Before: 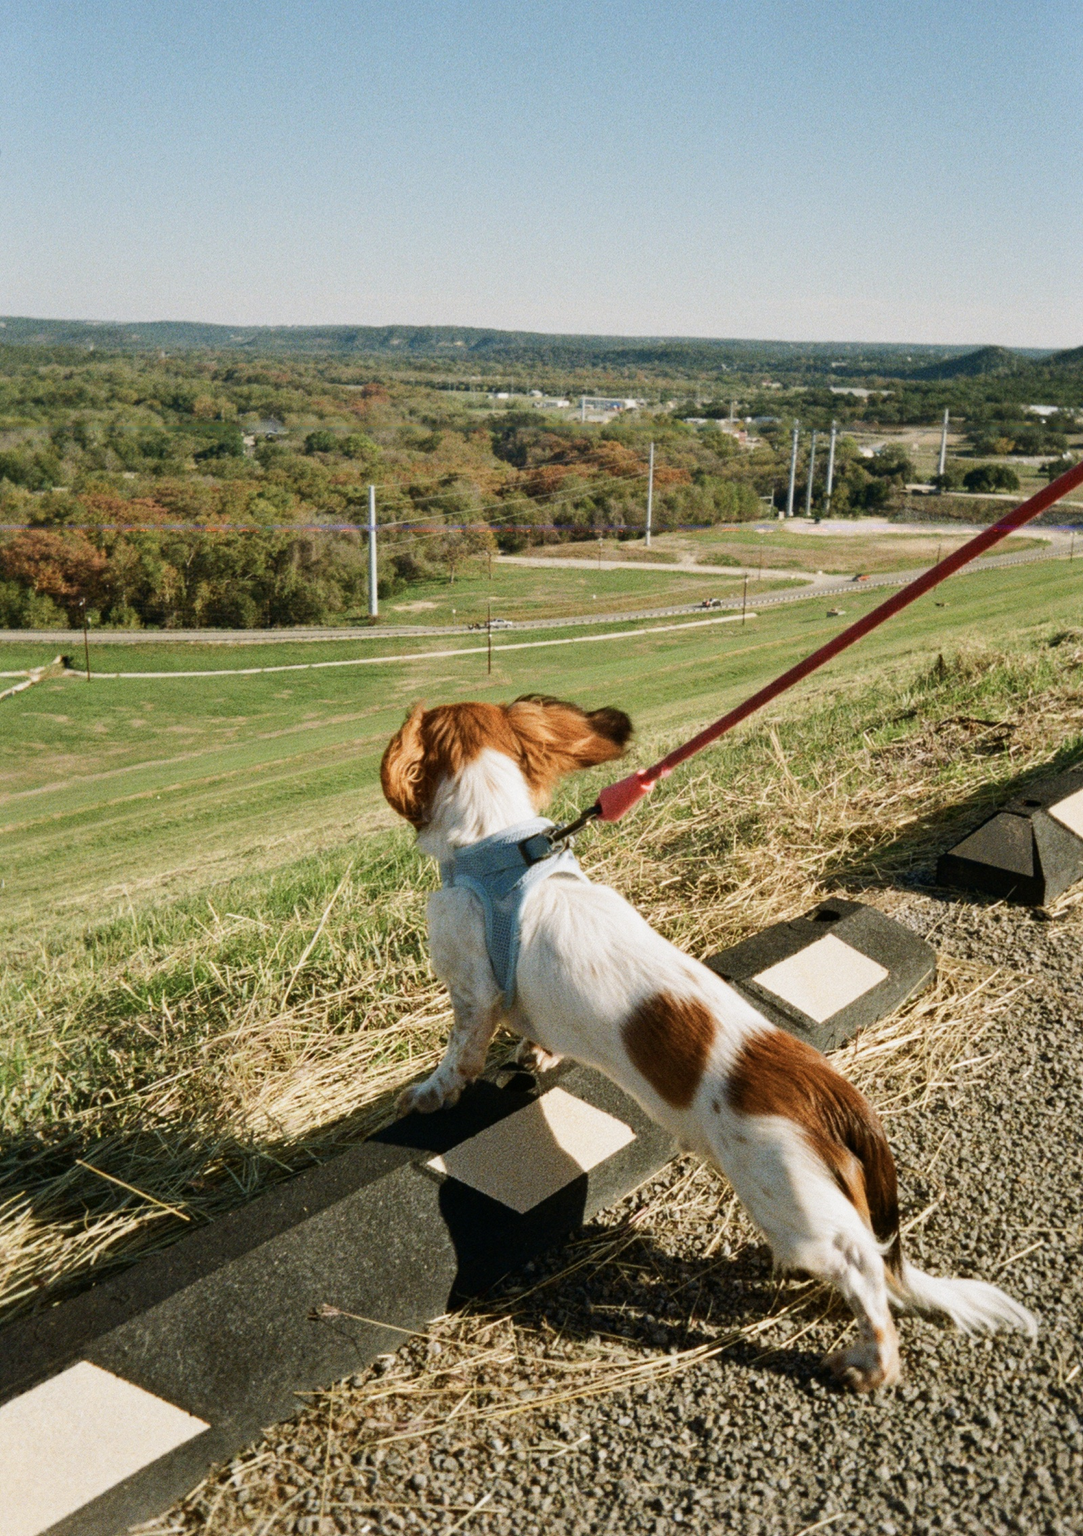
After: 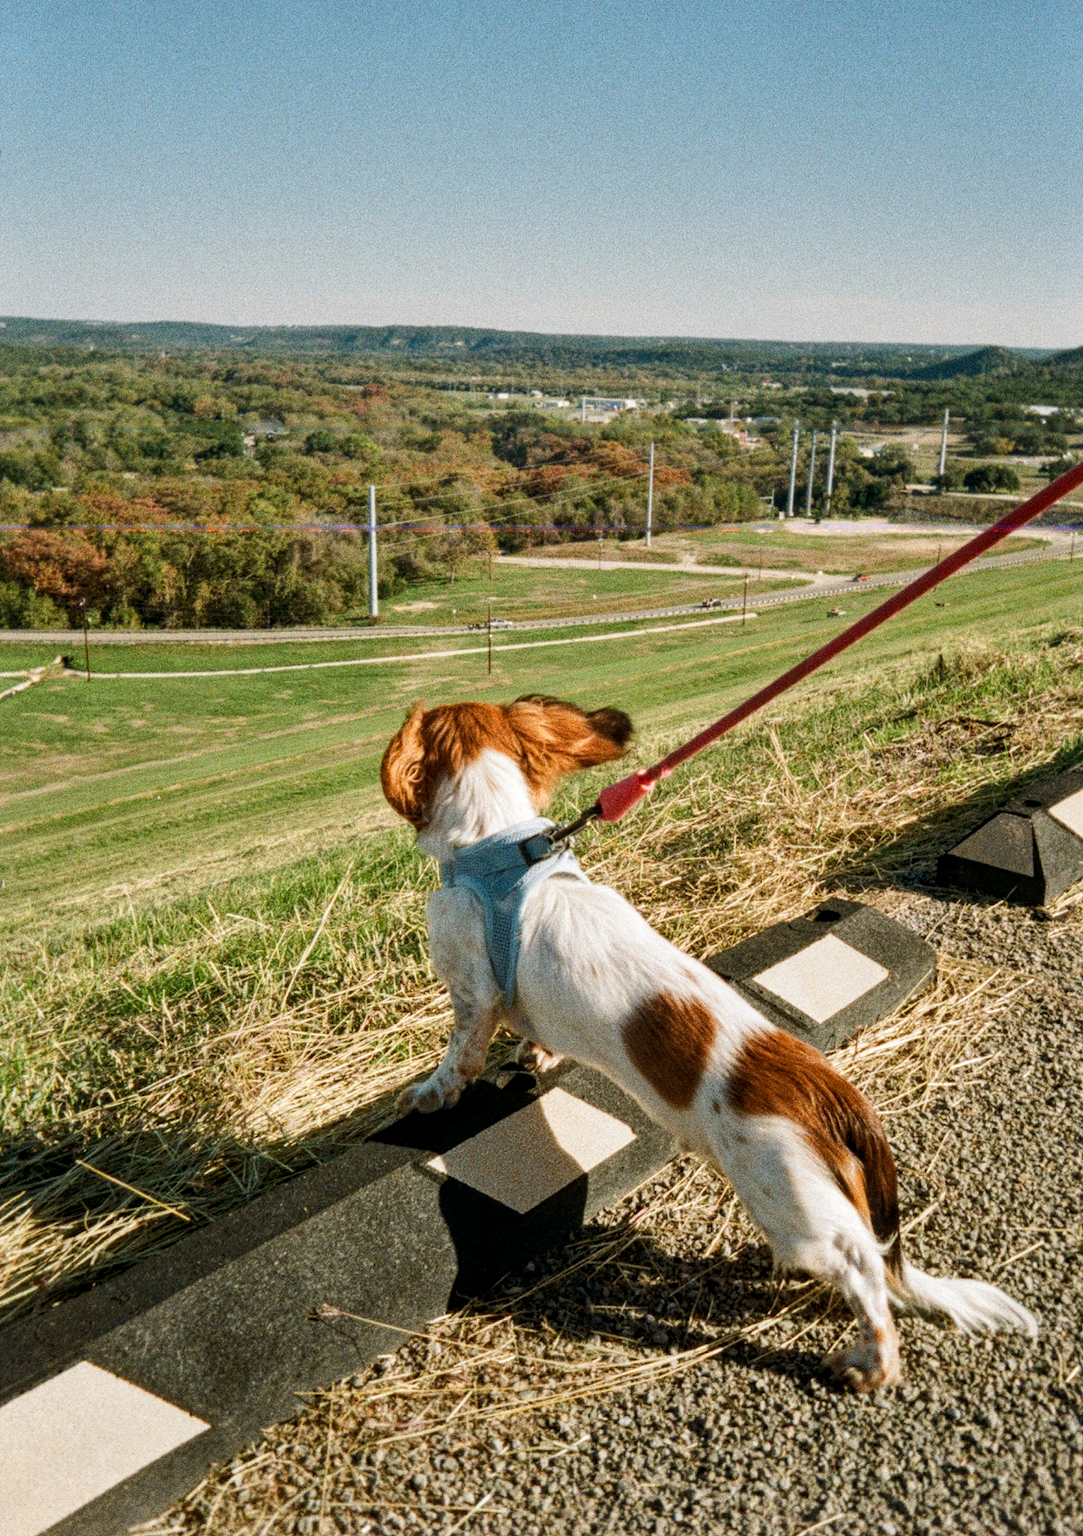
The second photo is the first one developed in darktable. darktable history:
shadows and highlights: shadows 5, soften with gaussian
grain: coarseness 0.09 ISO, strength 40%
local contrast: highlights 99%, shadows 86%, detail 160%, midtone range 0.2
